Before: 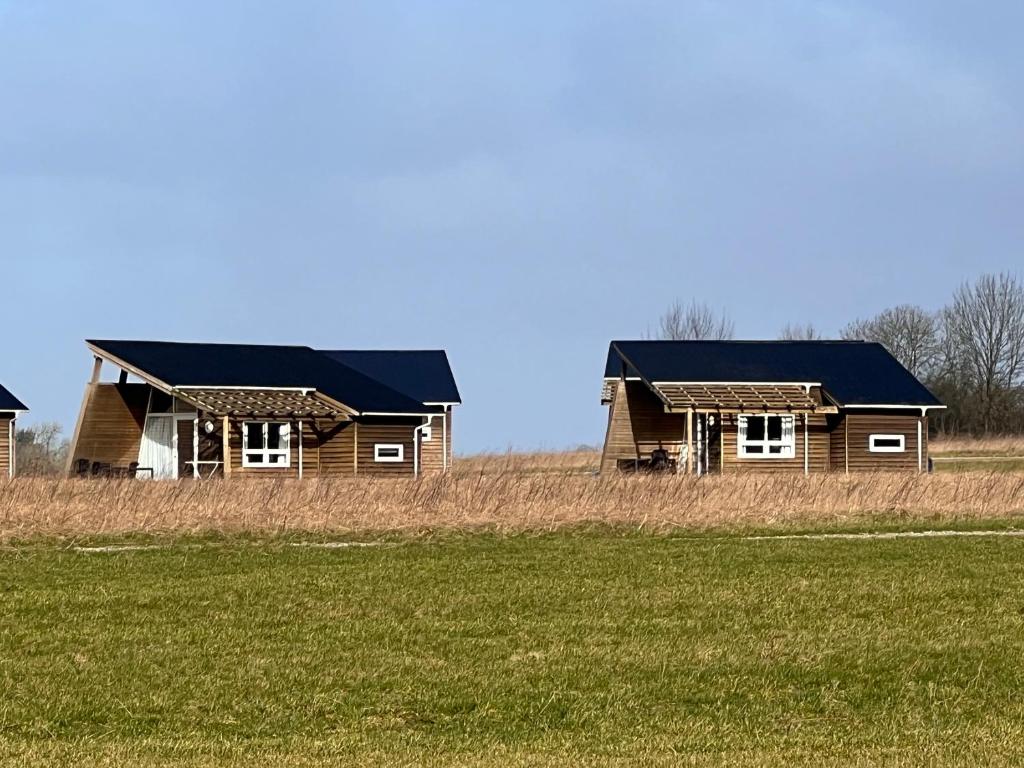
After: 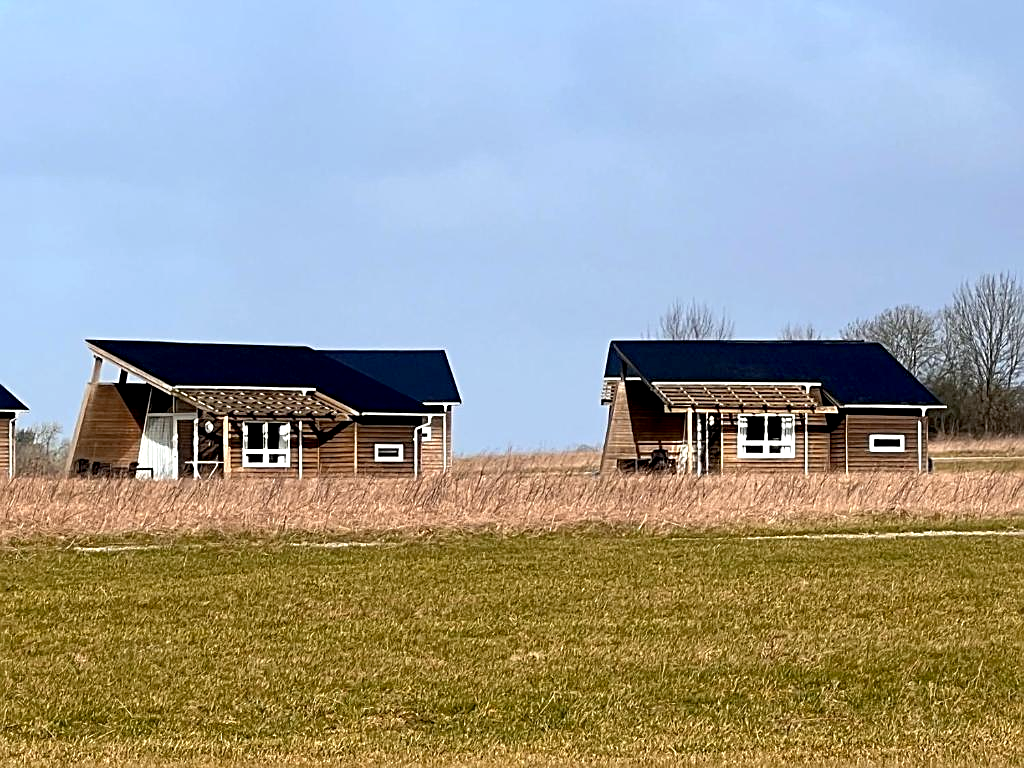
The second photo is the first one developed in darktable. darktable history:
sharpen: on, module defaults
color zones: curves: ch1 [(0, 0.455) (0.063, 0.455) (0.286, 0.495) (0.429, 0.5) (0.571, 0.5) (0.714, 0.5) (0.857, 0.5) (1, 0.455)]; ch2 [(0, 0.532) (0.063, 0.521) (0.233, 0.447) (0.429, 0.489) (0.571, 0.5) (0.714, 0.5) (0.857, 0.5) (1, 0.532)]
exposure: black level correction 0.005, exposure 0.283 EV, compensate exposure bias true, compensate highlight preservation false
